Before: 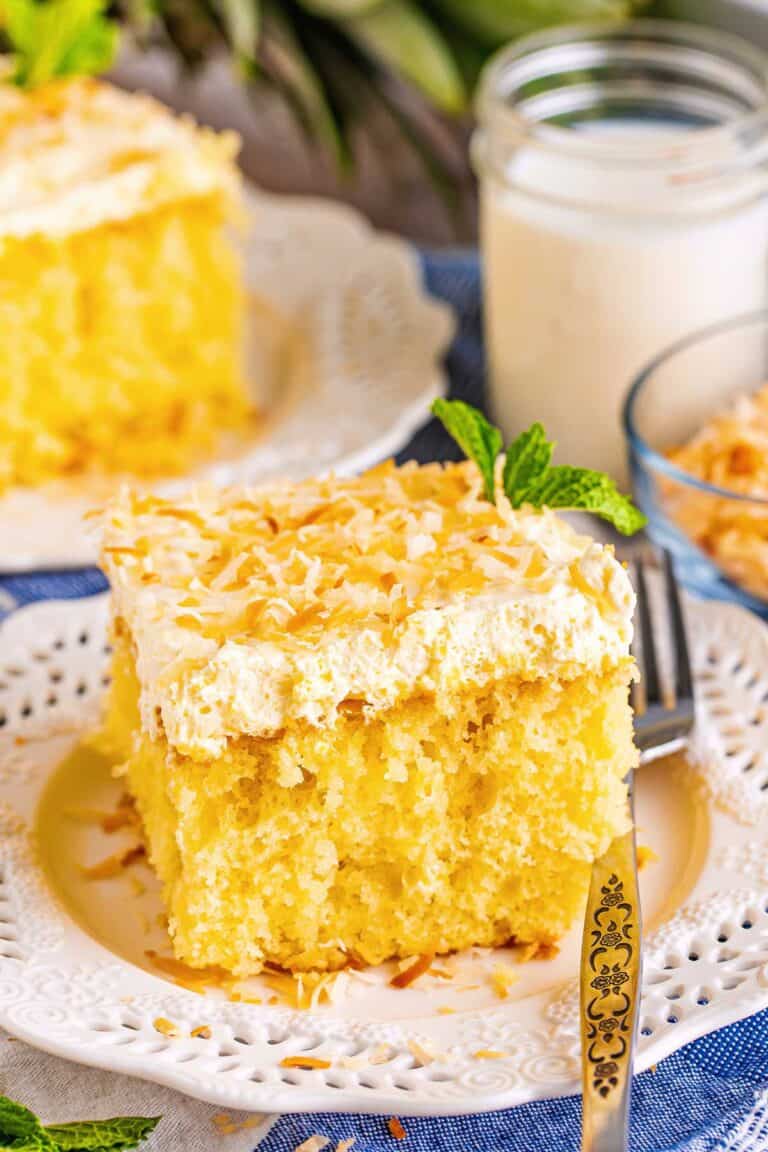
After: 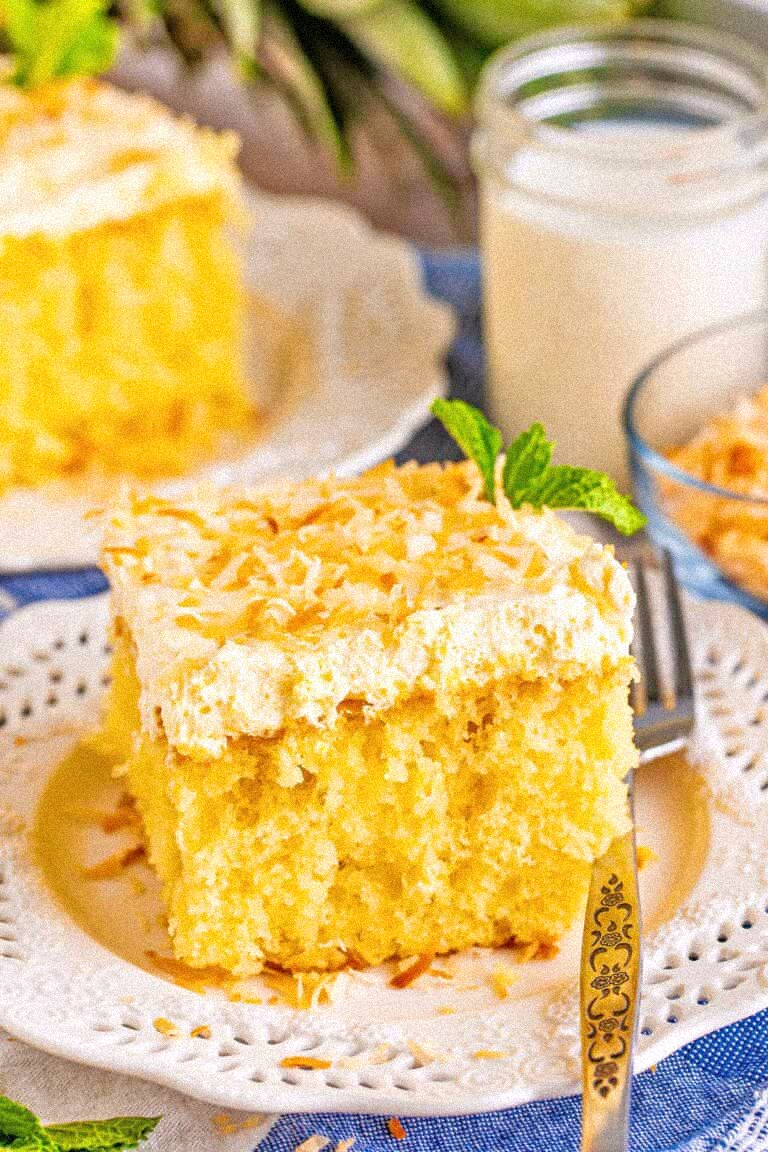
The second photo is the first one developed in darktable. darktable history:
color balance: mode lift, gamma, gain (sRGB), lift [1, 0.99, 1.01, 0.992], gamma [1, 1.037, 0.974, 0.963]
tone equalizer: -7 EV 0.15 EV, -6 EV 0.6 EV, -5 EV 1.15 EV, -4 EV 1.33 EV, -3 EV 1.15 EV, -2 EV 0.6 EV, -1 EV 0.15 EV, mask exposure compensation -0.5 EV
grain: strength 35%, mid-tones bias 0%
